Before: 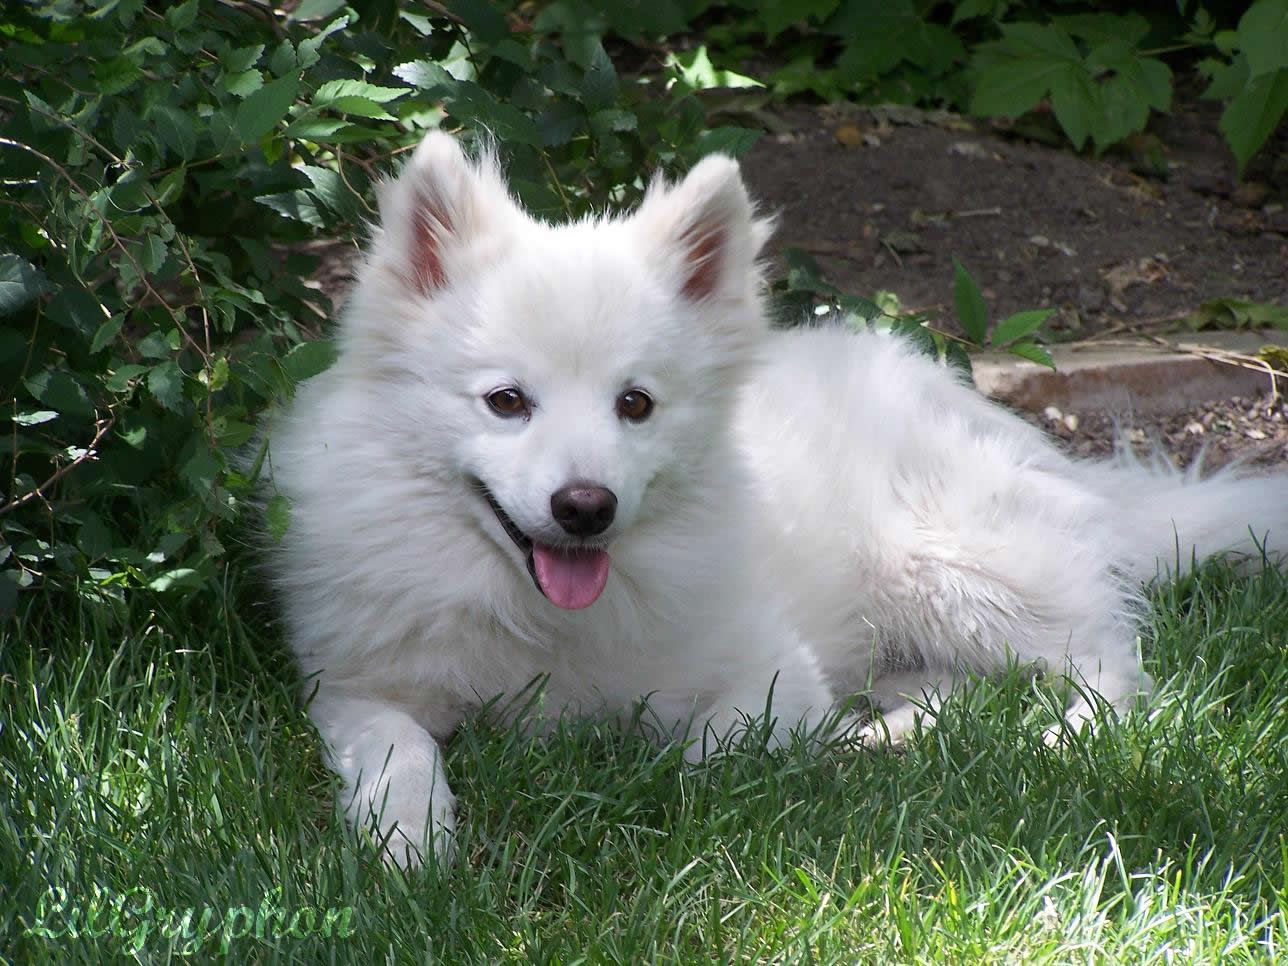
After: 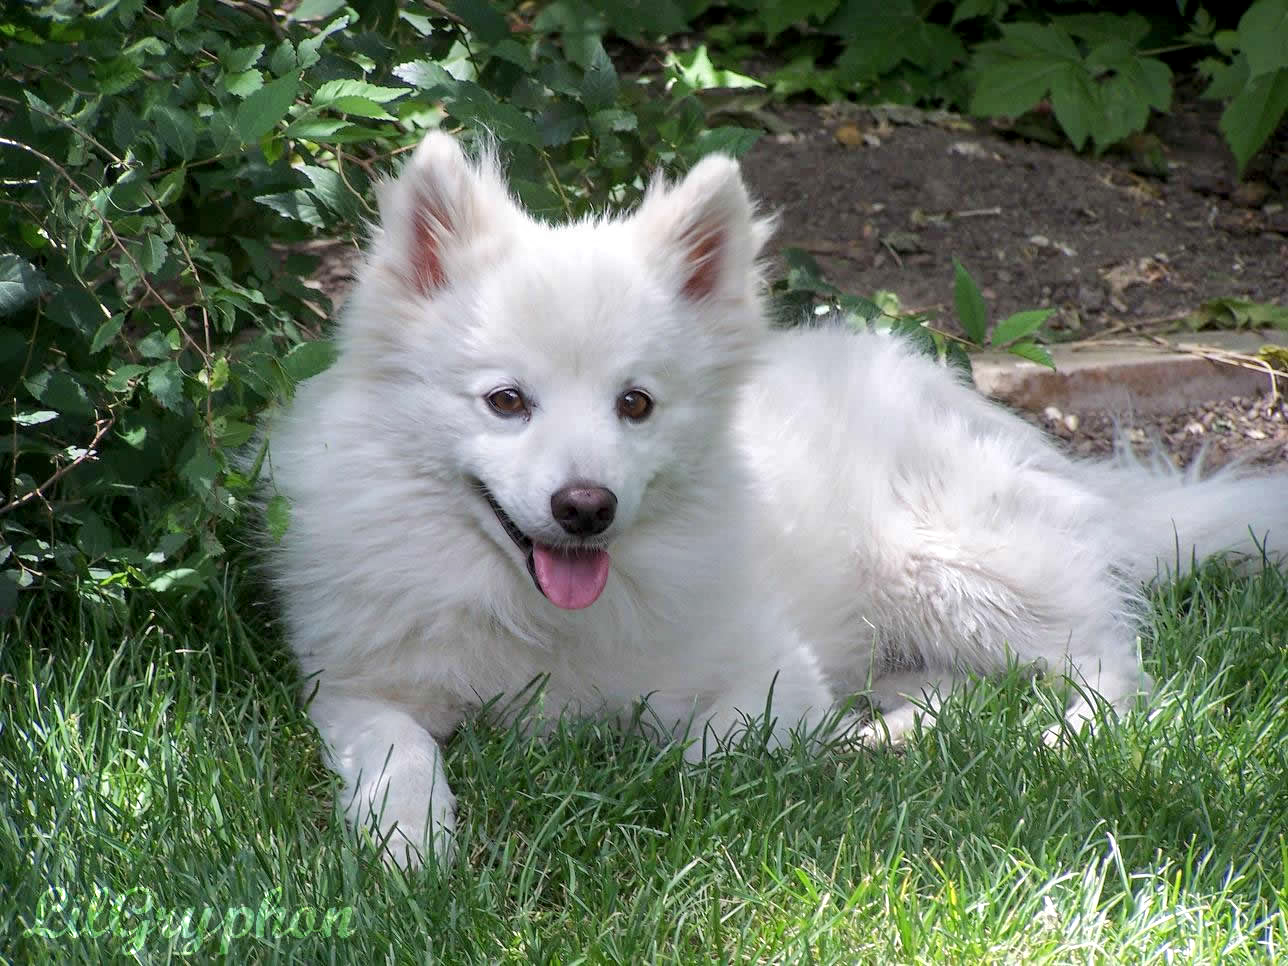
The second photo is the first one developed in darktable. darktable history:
local contrast: on, module defaults
tone equalizer: -8 EV 0.012 EV, -7 EV -0.015 EV, -6 EV 0.045 EV, -5 EV 0.024 EV, -4 EV 0.253 EV, -3 EV 0.669 EV, -2 EV 0.574 EV, -1 EV 0.171 EV, +0 EV 0.022 EV, smoothing diameter 24.91%, edges refinement/feathering 14.69, preserve details guided filter
